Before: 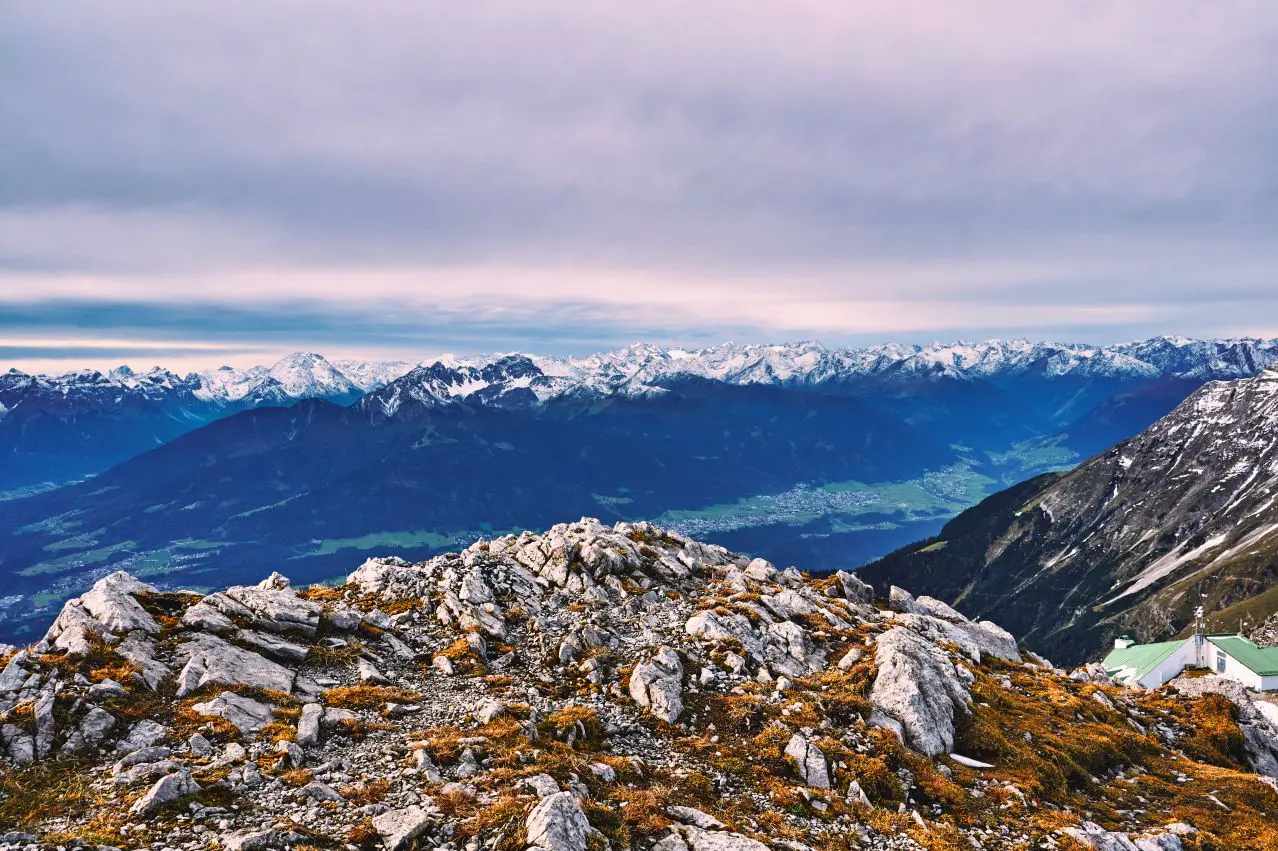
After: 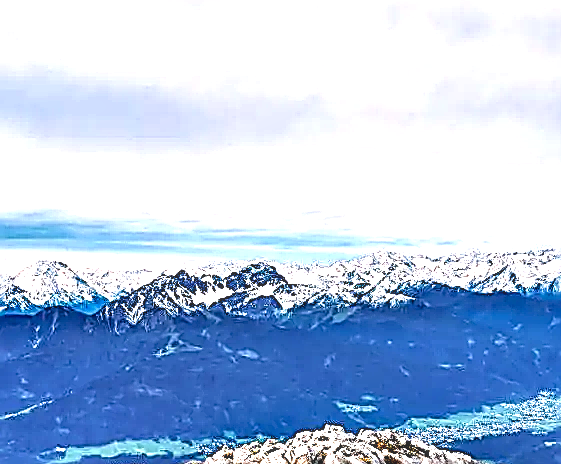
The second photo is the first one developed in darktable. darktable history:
crop: left 20.094%, top 10.812%, right 35.944%, bottom 34.632%
exposure: black level correction 0, exposure 1.199 EV, compensate highlight preservation false
color balance rgb: perceptual saturation grading › global saturation -1.674%, perceptual saturation grading › highlights -7.358%, perceptual saturation grading › mid-tones 8.019%, perceptual saturation grading › shadows 3.657%
local contrast: detail 130%
contrast equalizer: octaves 7, y [[0.6 ×6], [0.55 ×6], [0 ×6], [0 ×6], [0 ×6]]
sharpen: amount 2
